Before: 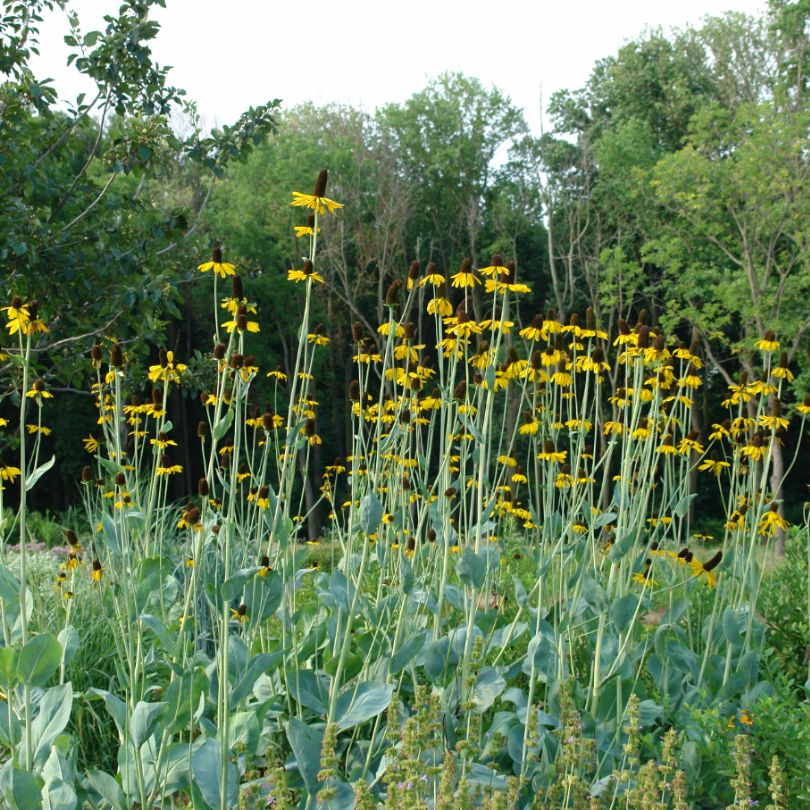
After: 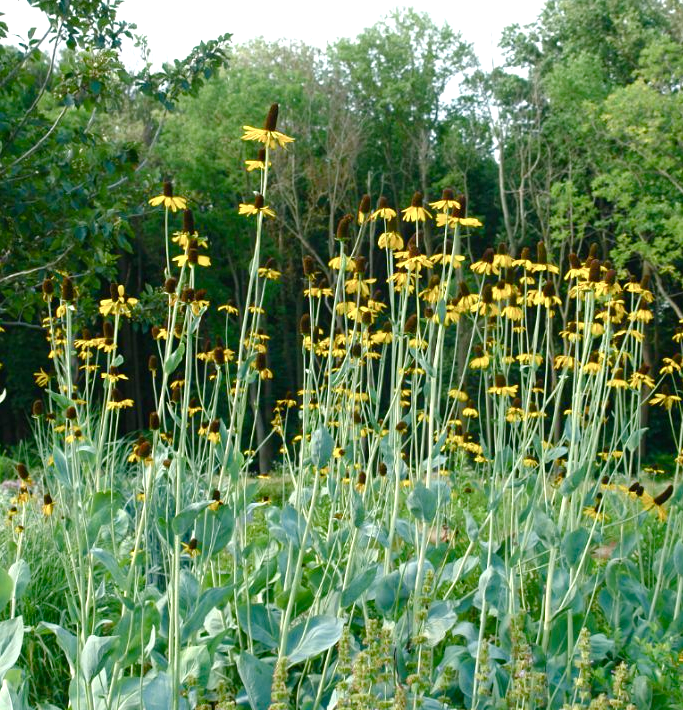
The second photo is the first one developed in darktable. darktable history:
crop: left 6.104%, top 8.22%, right 9.537%, bottom 4.117%
tone equalizer: -8 EV -0.443 EV, -7 EV -0.364 EV, -6 EV -0.353 EV, -5 EV -0.233 EV, -3 EV 0.226 EV, -2 EV 0.327 EV, -1 EV 0.412 EV, +0 EV 0.434 EV, smoothing diameter 24.99%, edges refinement/feathering 6.64, preserve details guided filter
color balance rgb: linear chroma grading › shadows 31.724%, linear chroma grading › global chroma -2.327%, linear chroma grading › mid-tones 3.835%, perceptual saturation grading › global saturation 0.916%, perceptual saturation grading › highlights -19.796%, perceptual saturation grading › shadows 19.136%
